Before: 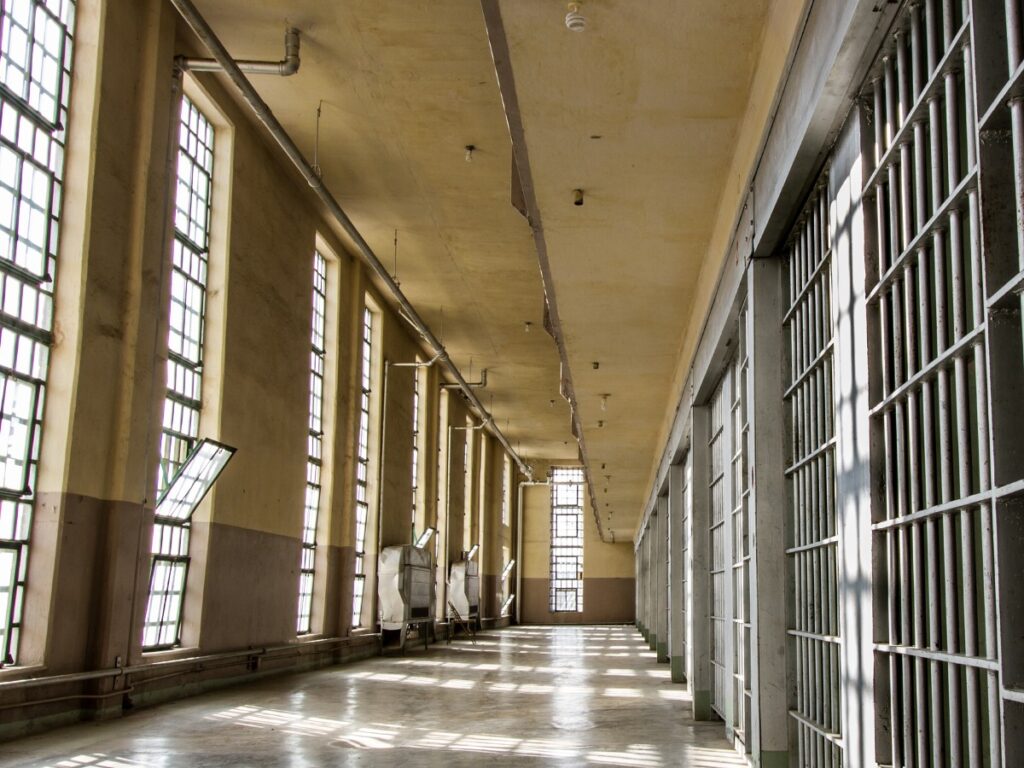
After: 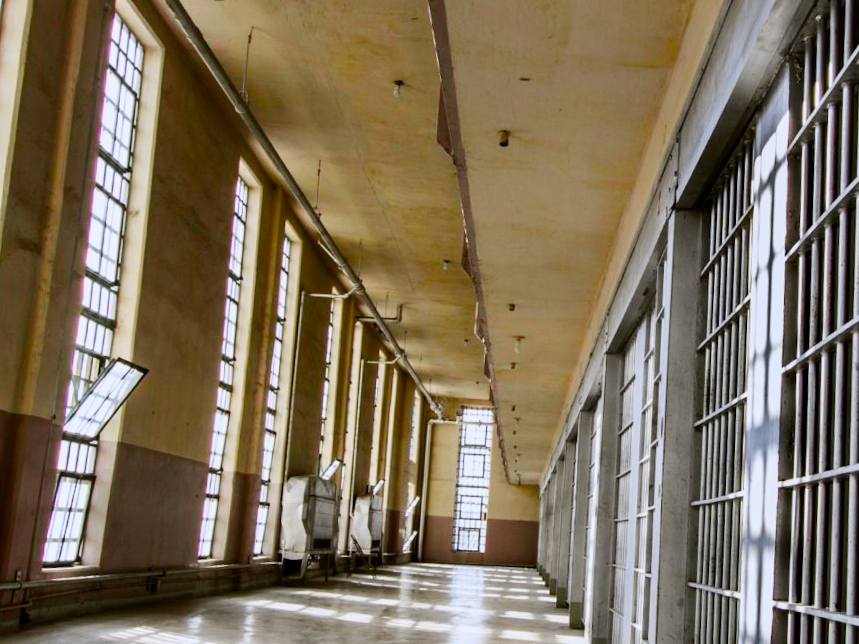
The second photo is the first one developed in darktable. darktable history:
crop and rotate: angle -3.27°, left 5.211%, top 5.211%, right 4.607%, bottom 4.607%
tone curve: curves: ch0 [(0, 0) (0.087, 0.054) (0.281, 0.245) (0.506, 0.526) (0.8, 0.824) (0.994, 0.955)]; ch1 [(0, 0) (0.27, 0.195) (0.406, 0.435) (0.452, 0.474) (0.495, 0.5) (0.514, 0.508) (0.537, 0.556) (0.654, 0.689) (1, 1)]; ch2 [(0, 0) (0.269, 0.299) (0.459, 0.441) (0.498, 0.499) (0.523, 0.52) (0.551, 0.549) (0.633, 0.625) (0.659, 0.681) (0.718, 0.764) (1, 1)], color space Lab, independent channels, preserve colors none
color balance rgb: perceptual saturation grading › global saturation 20%, perceptual saturation grading › highlights -25%, perceptual saturation grading › shadows 25%
white balance: red 0.984, blue 1.059
